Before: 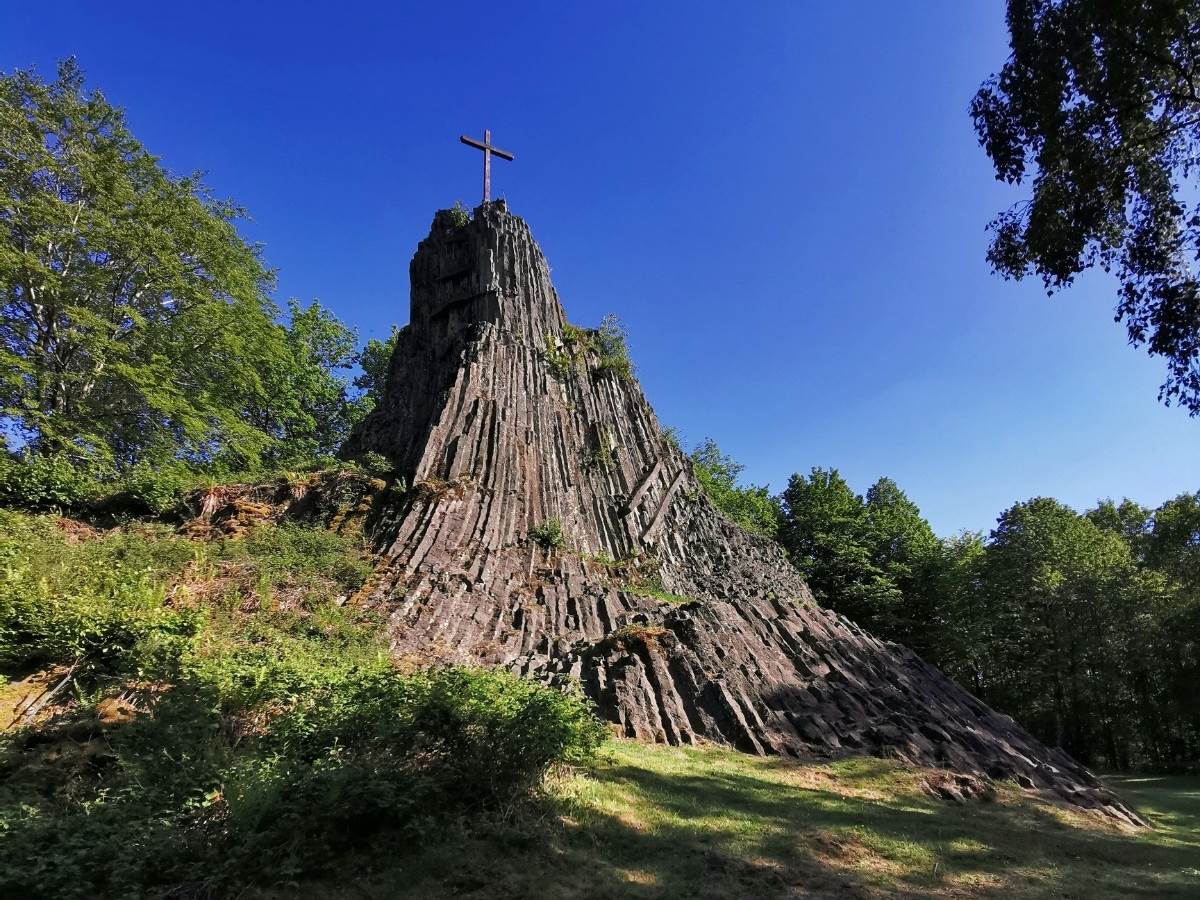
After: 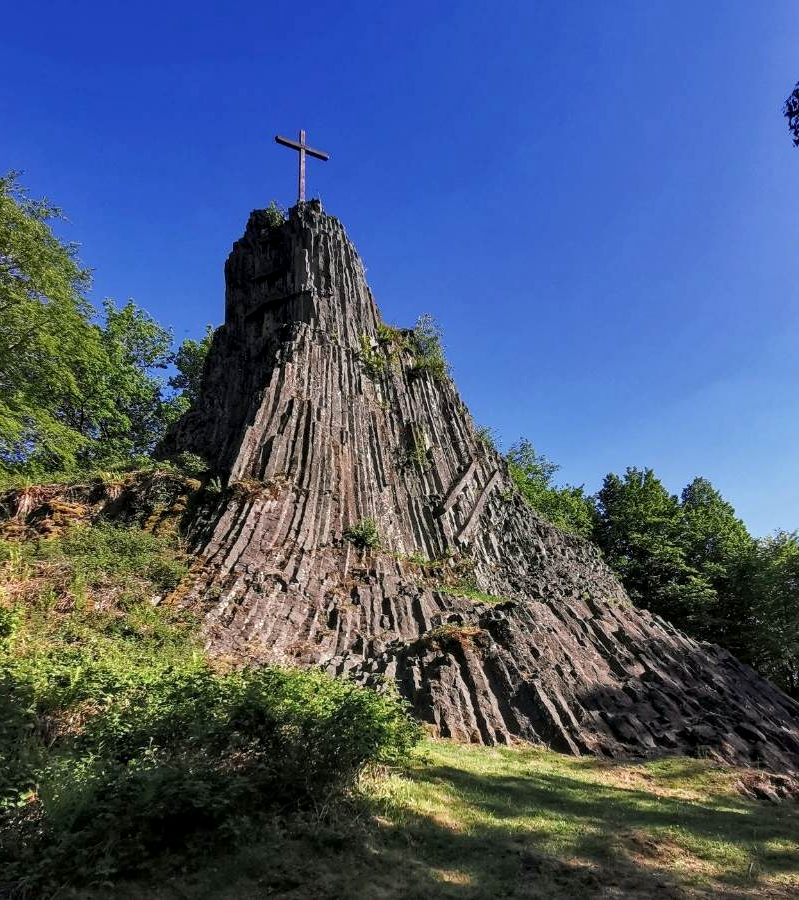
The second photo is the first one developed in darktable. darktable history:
crop and rotate: left 15.472%, right 17.932%
local contrast: on, module defaults
